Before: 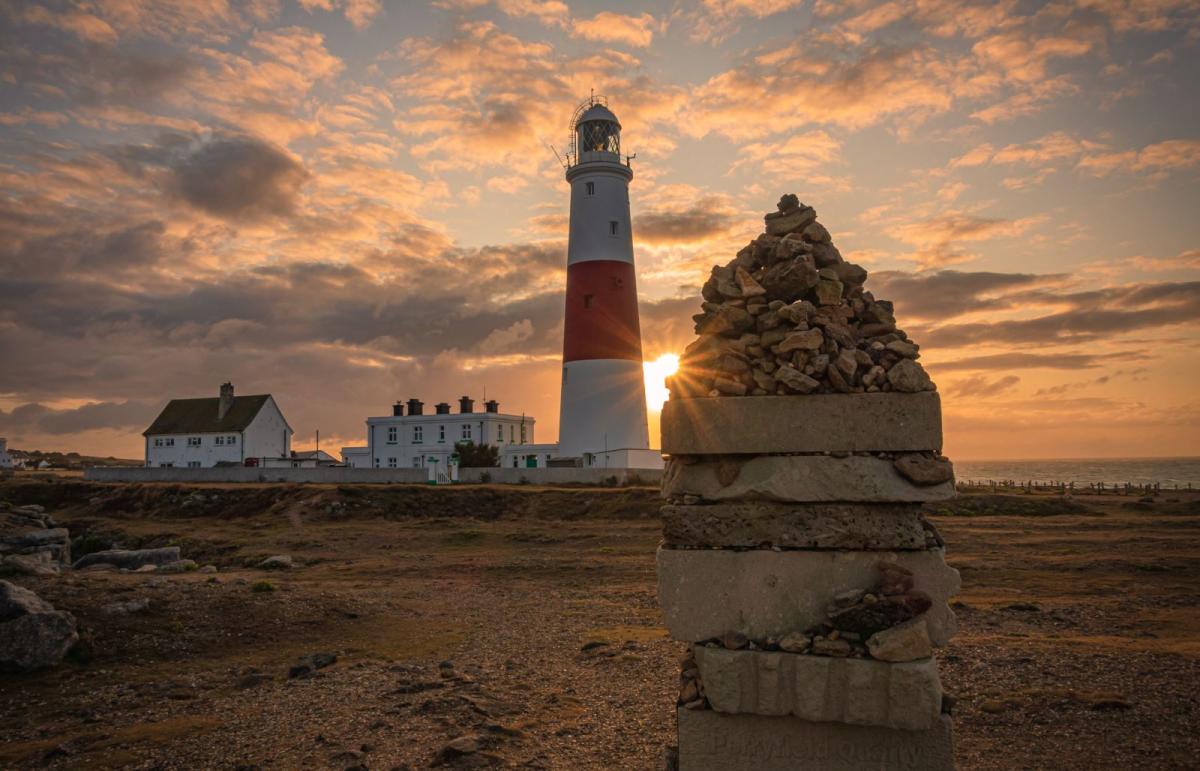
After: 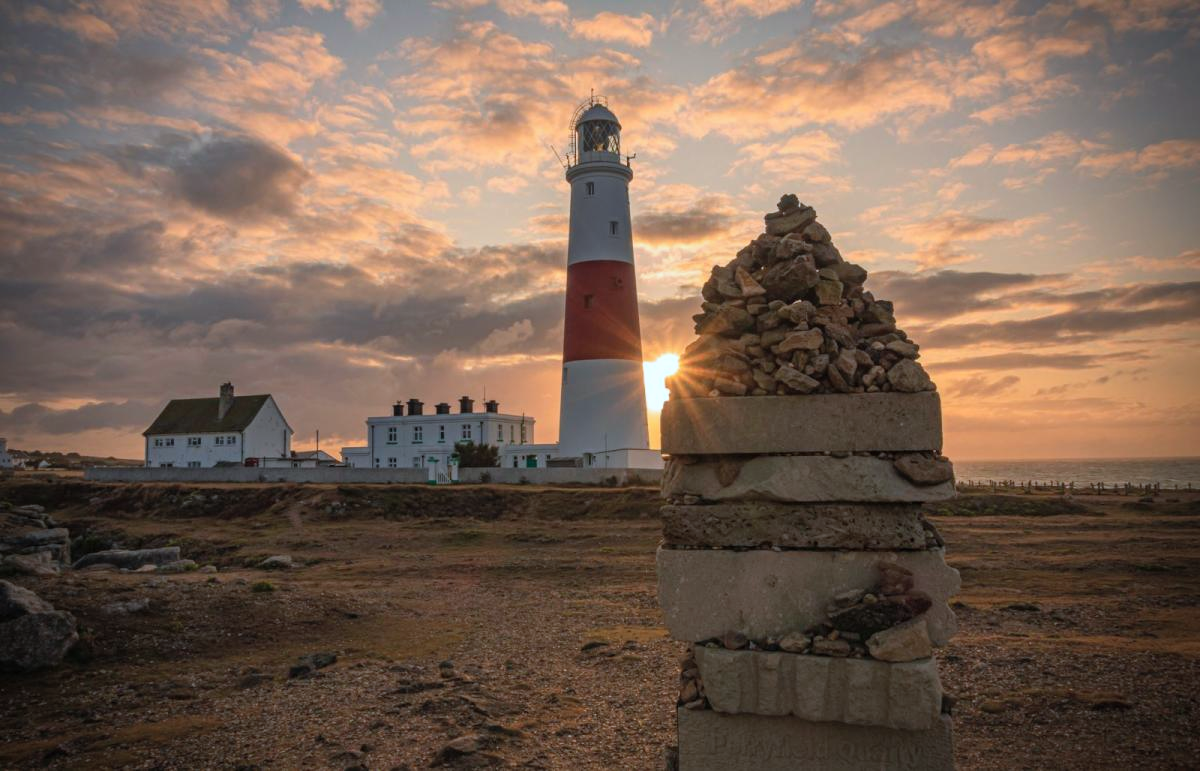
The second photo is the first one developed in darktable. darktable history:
contrast brightness saturation: contrast 0.051, brightness 0.057, saturation 0.012
color correction: highlights a* -3.98, highlights b* -10.65
vignetting: saturation -0.024
